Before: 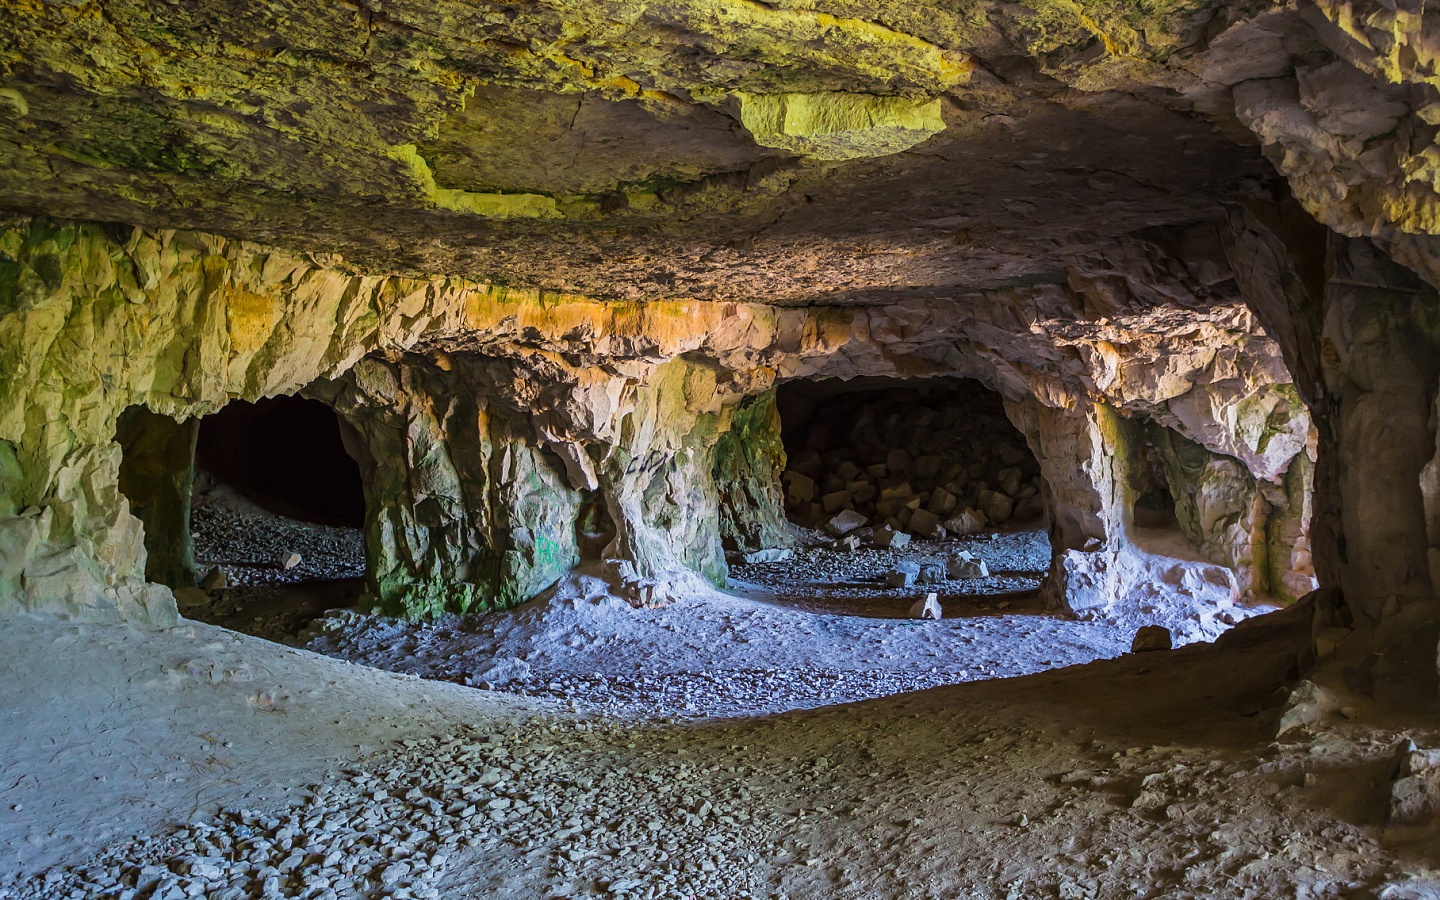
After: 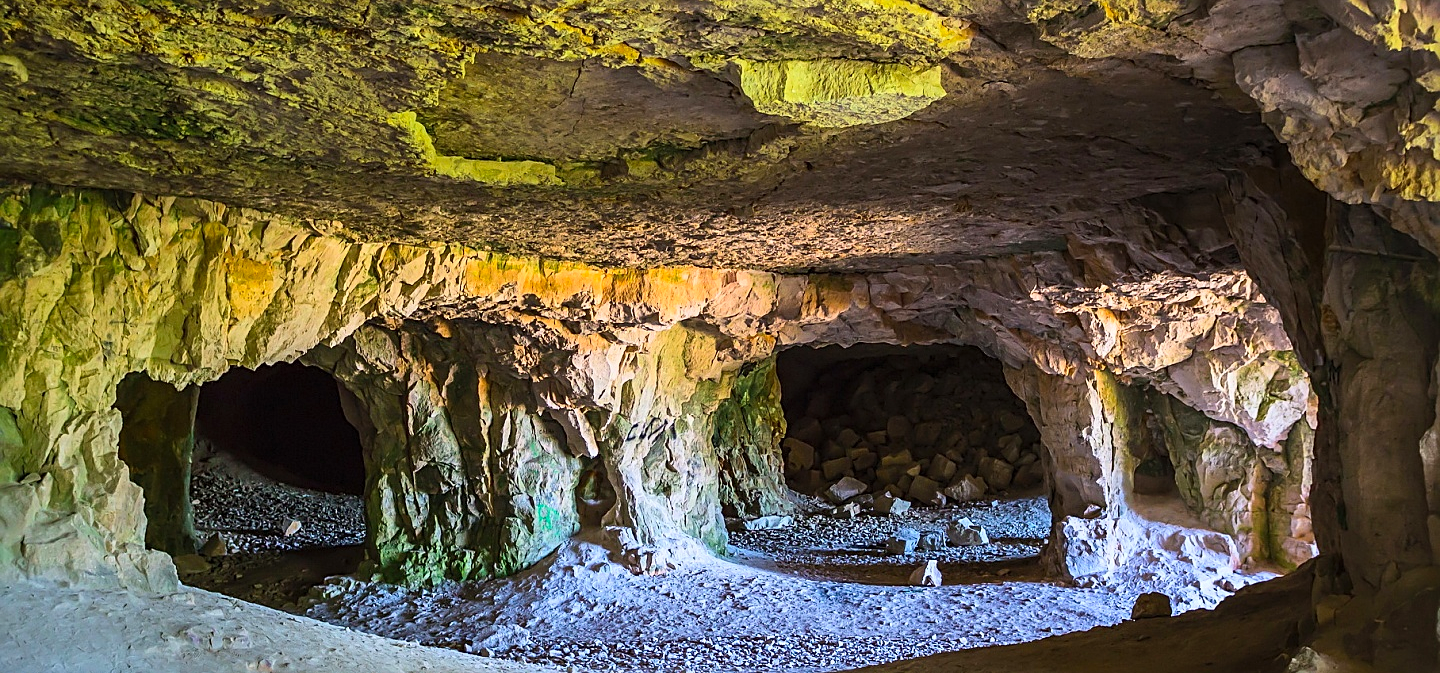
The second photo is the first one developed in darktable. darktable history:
contrast brightness saturation: contrast 0.203, brightness 0.161, saturation 0.221
sharpen: on, module defaults
crop: top 3.776%, bottom 21.424%
